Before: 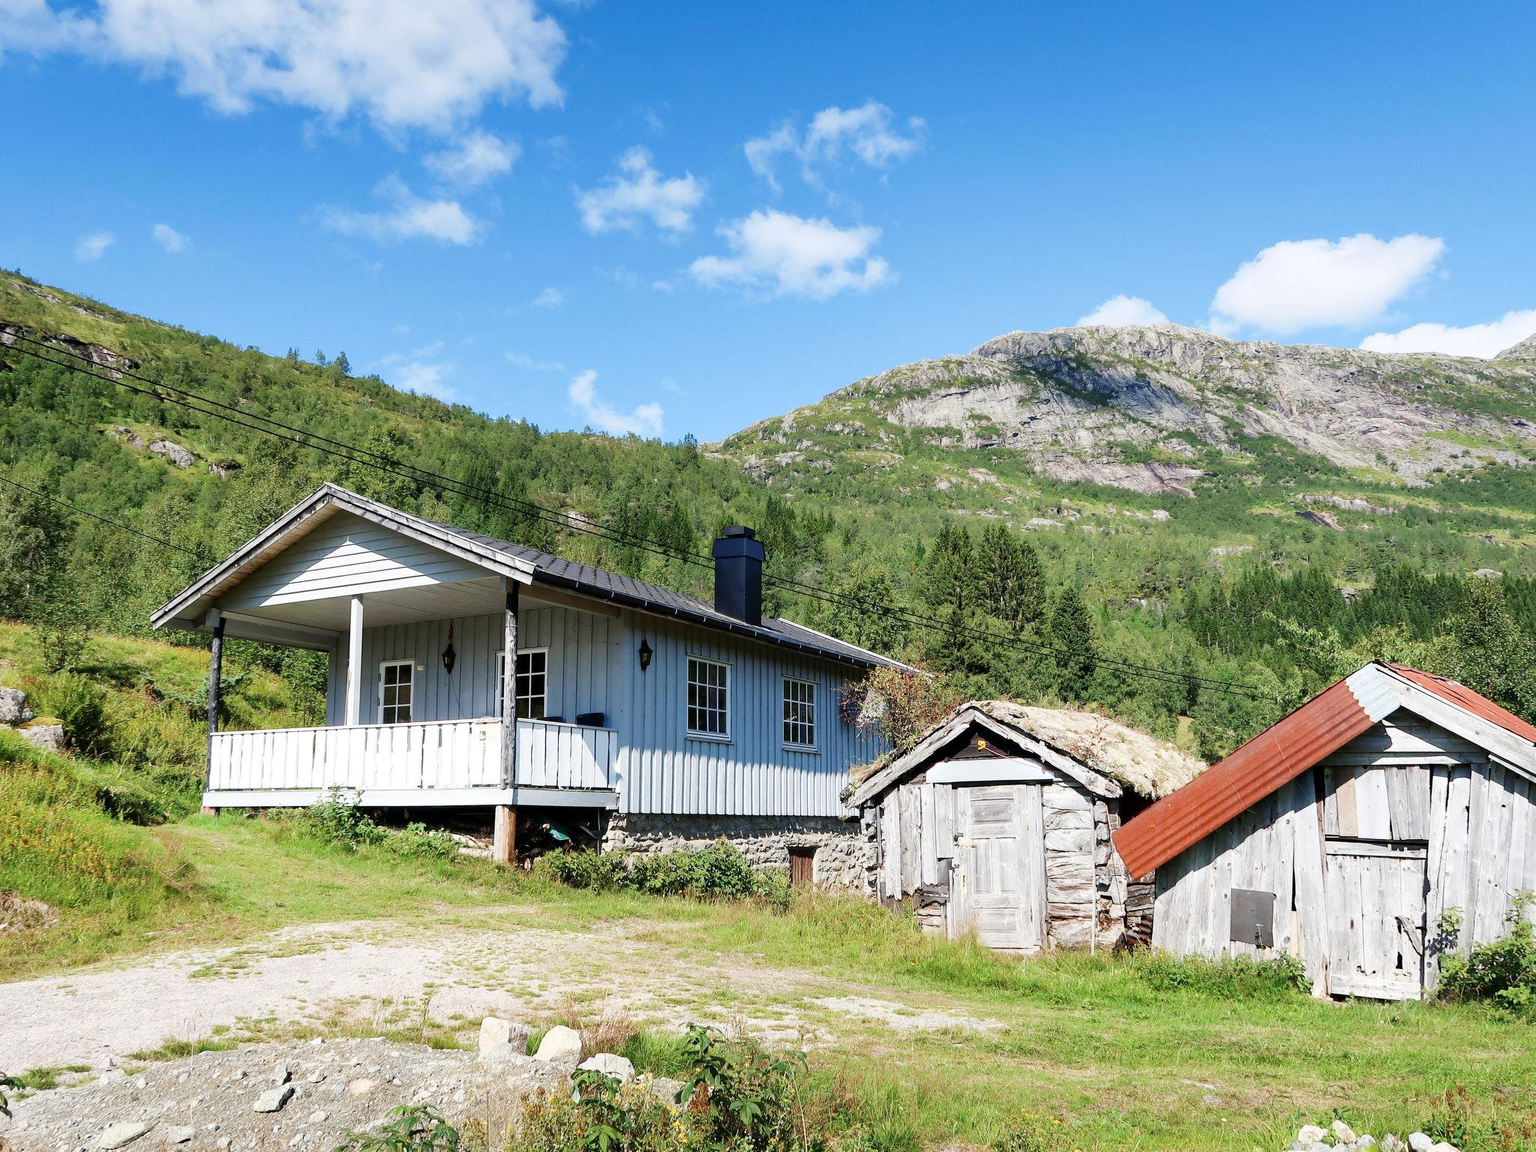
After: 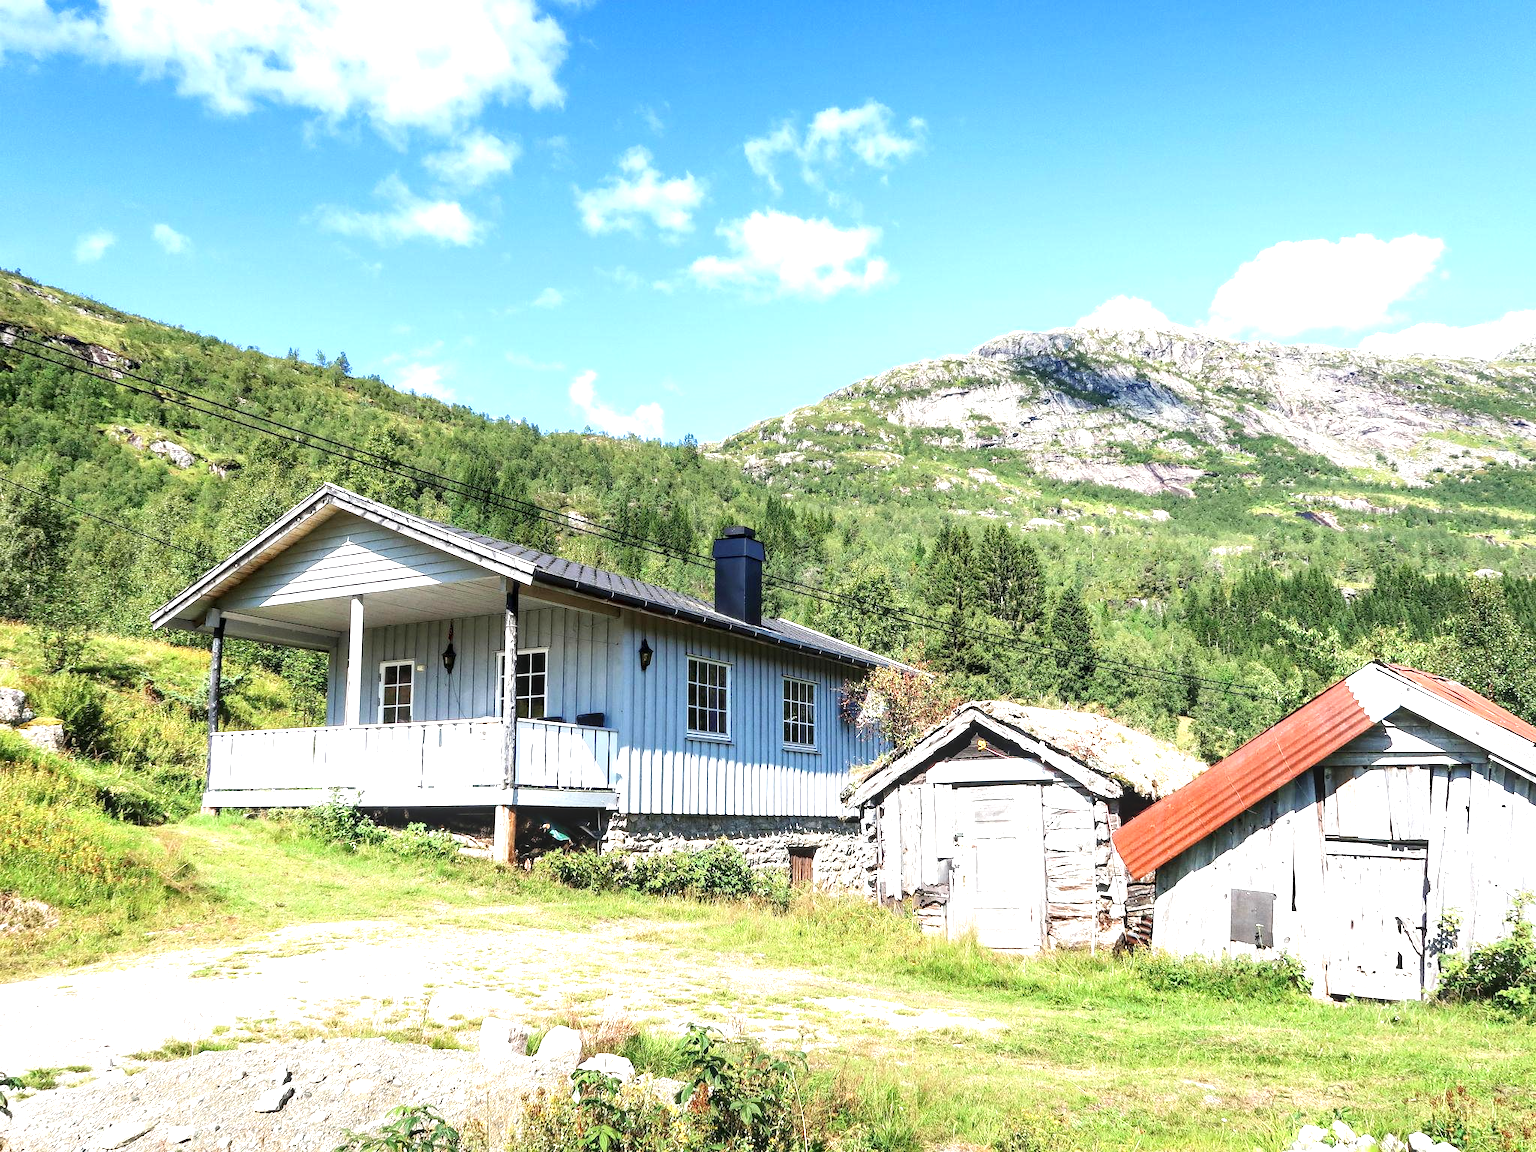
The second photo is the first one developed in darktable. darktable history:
local contrast: on, module defaults
shadows and highlights: shadows -13.27, white point adjustment 4.12, highlights 28.44
exposure: black level correction 0, exposure 0.695 EV, compensate exposure bias true, compensate highlight preservation false
